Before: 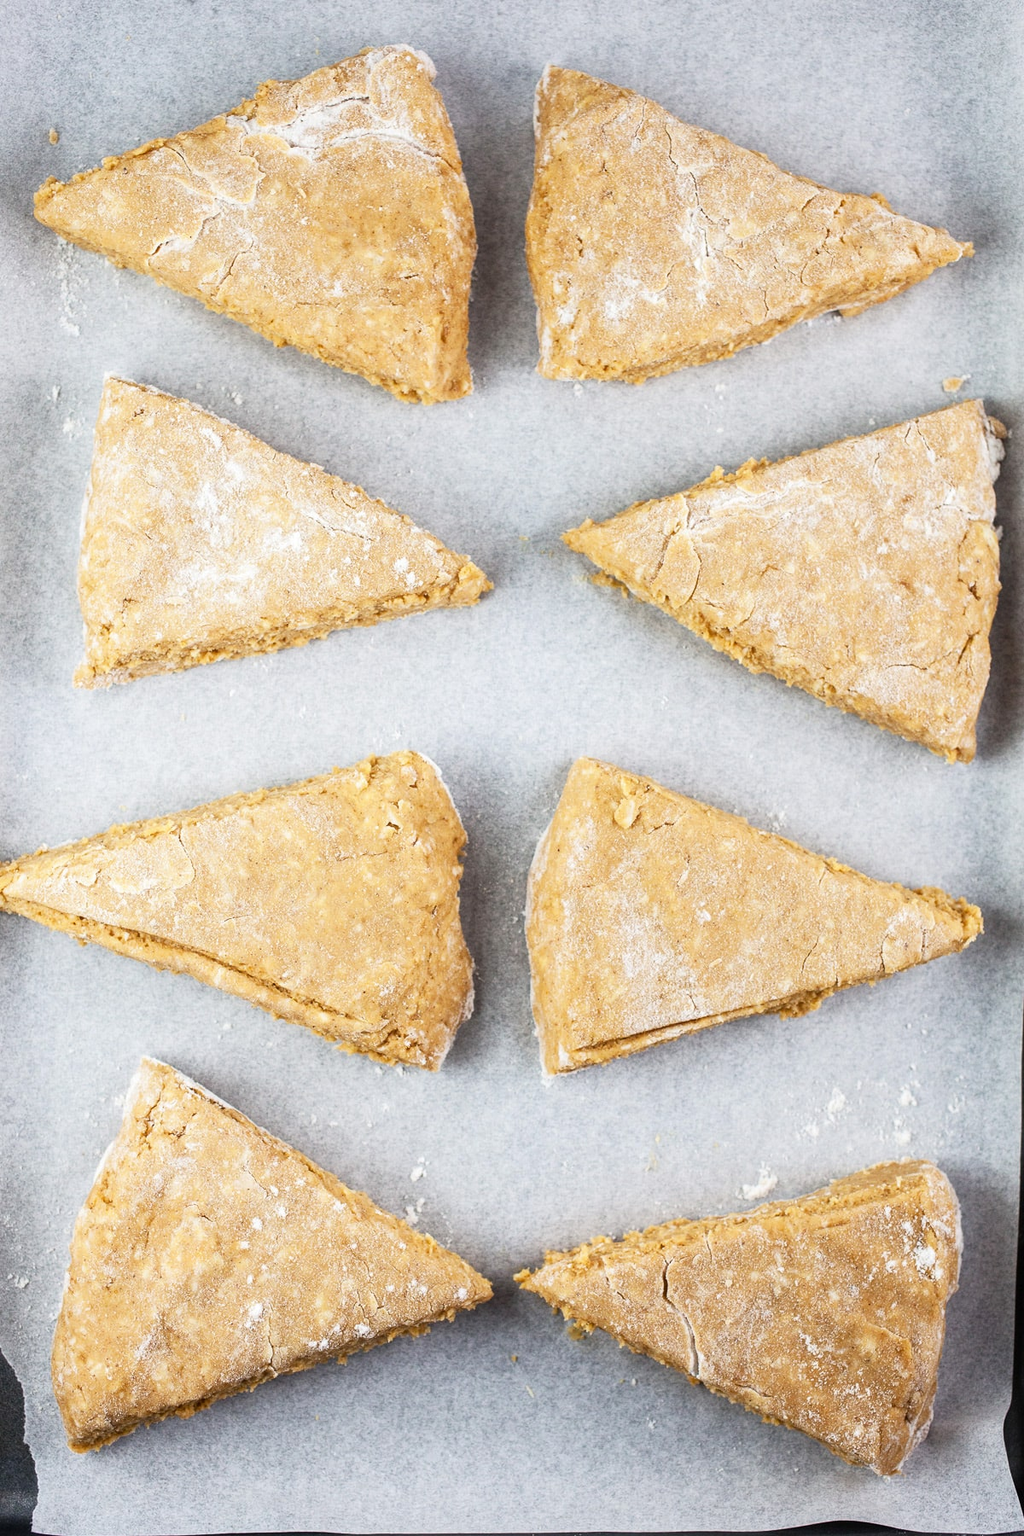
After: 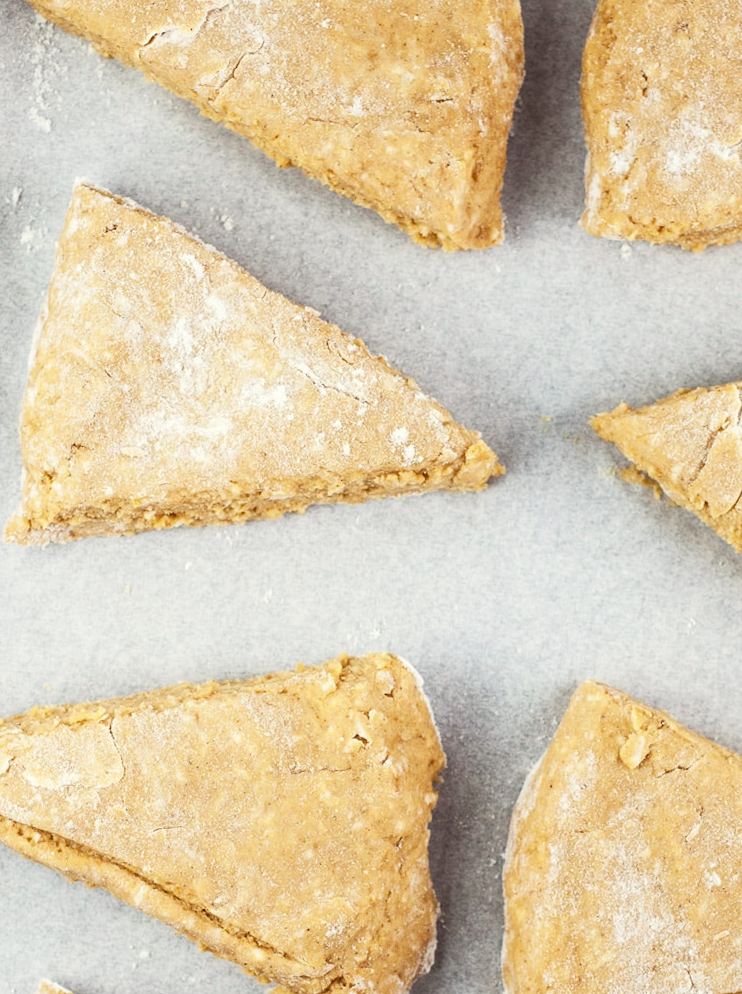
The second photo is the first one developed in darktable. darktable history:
crop and rotate: angle -5.55°, left 1.985%, top 6.64%, right 27.467%, bottom 30.356%
contrast brightness saturation: saturation -0.065
color correction: highlights a* -1.1, highlights b* 4.45, shadows a* 3.51
